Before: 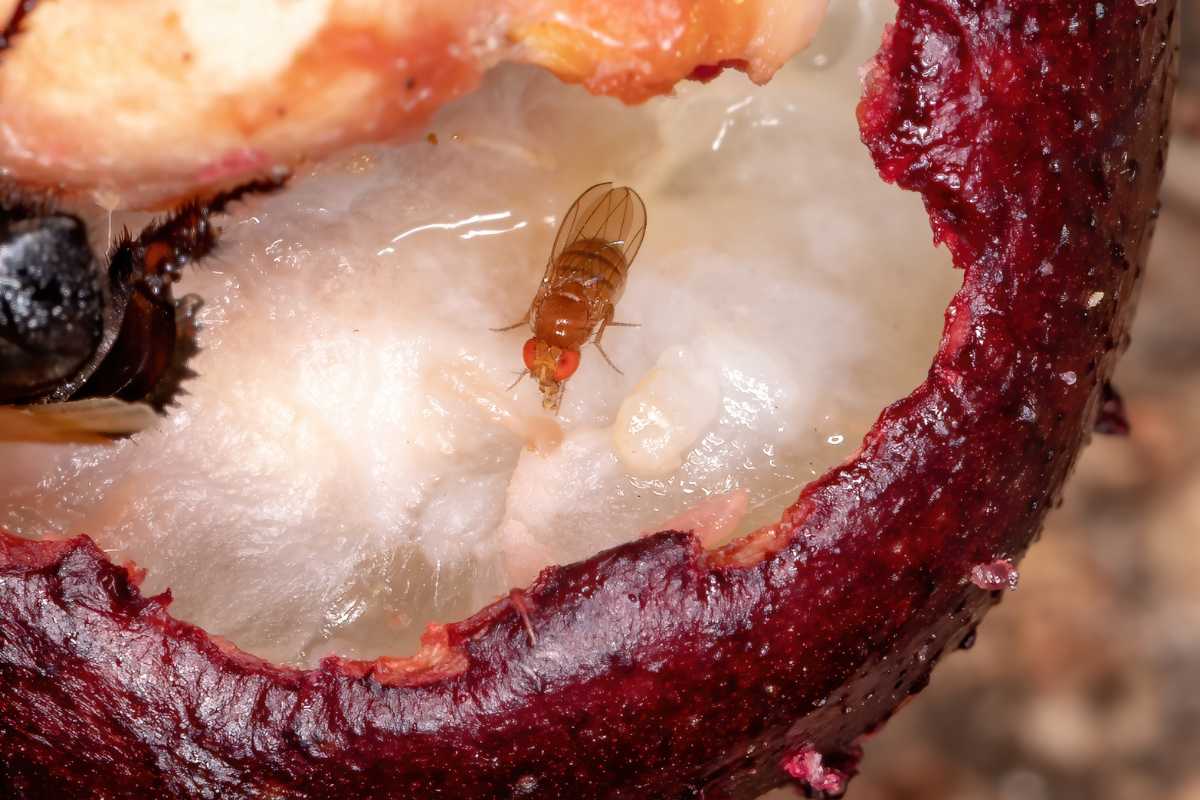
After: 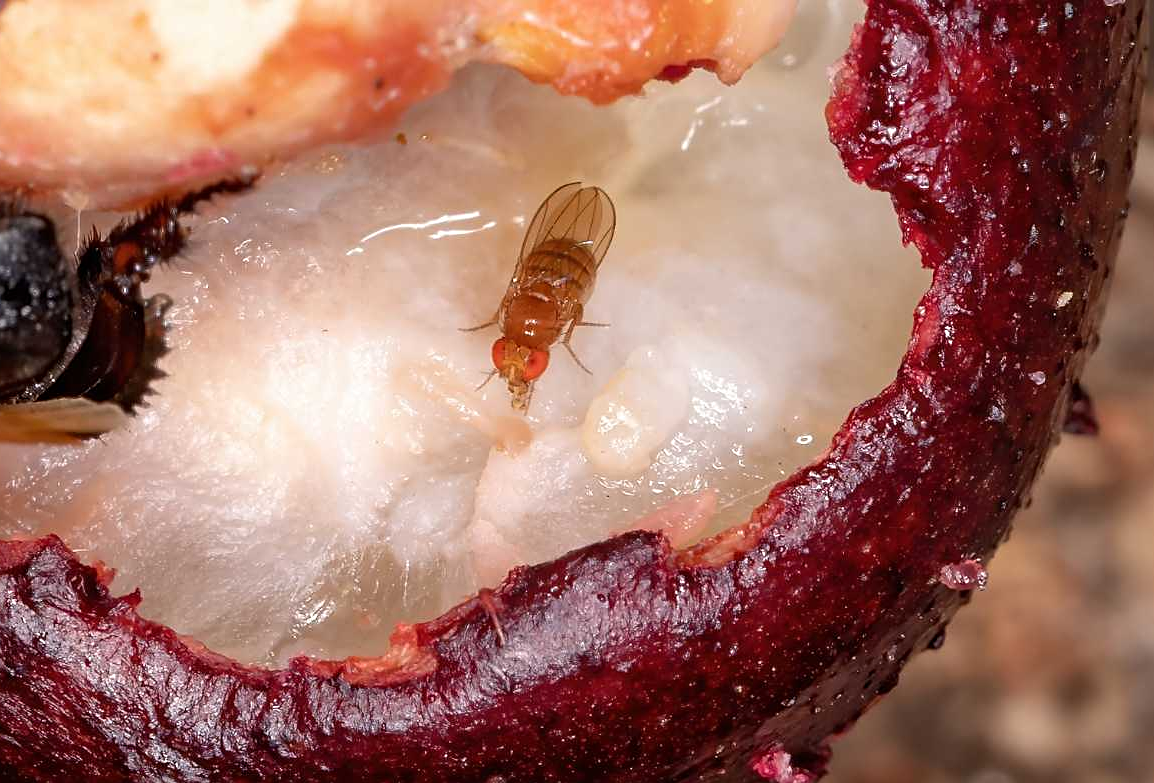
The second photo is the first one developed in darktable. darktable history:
exposure: compensate highlight preservation false
crop and rotate: left 2.591%, right 1.239%, bottom 2.057%
sharpen: on, module defaults
